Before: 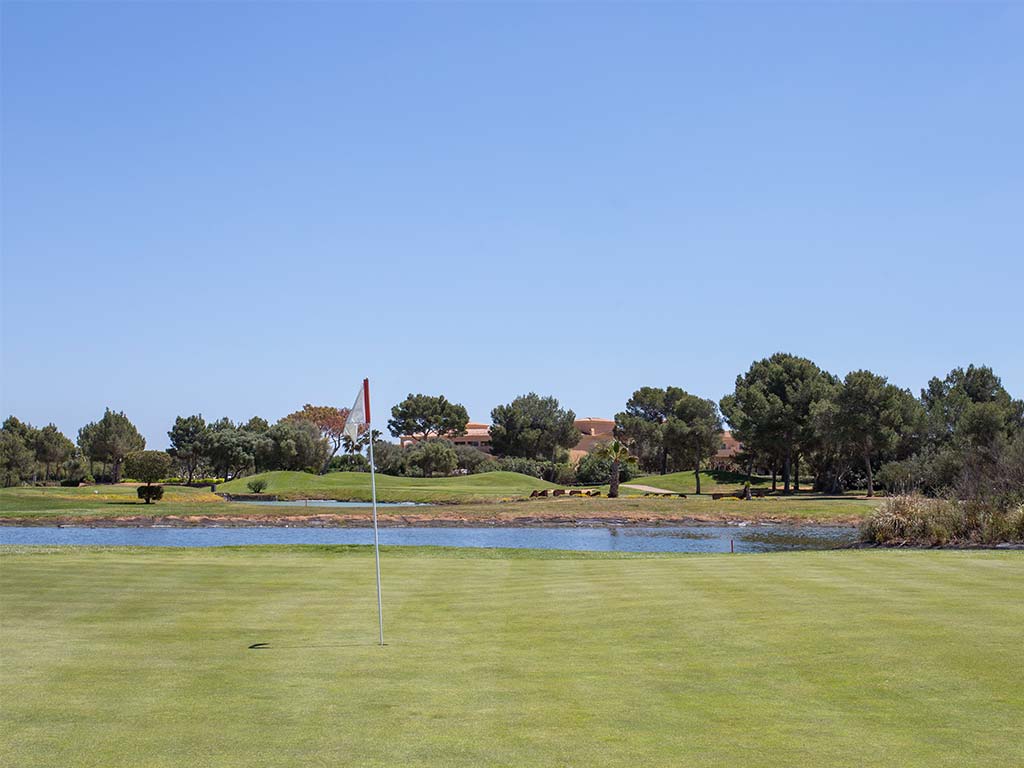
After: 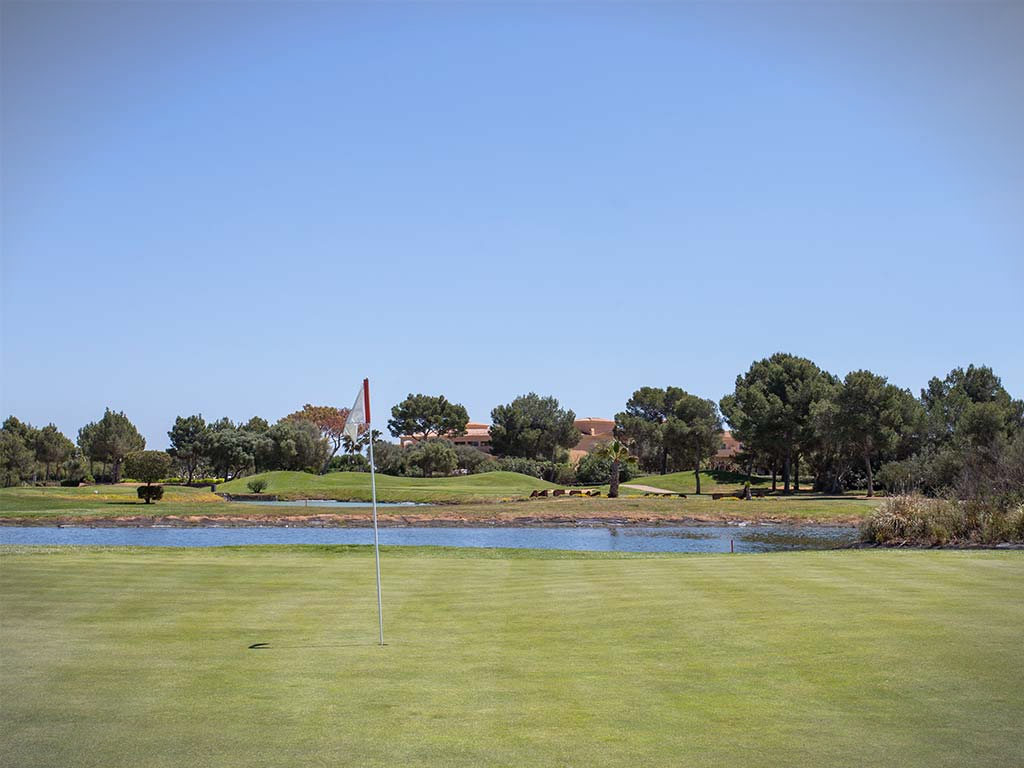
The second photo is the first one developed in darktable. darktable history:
vignetting: fall-off start 100.06%, width/height ratio 1.303
